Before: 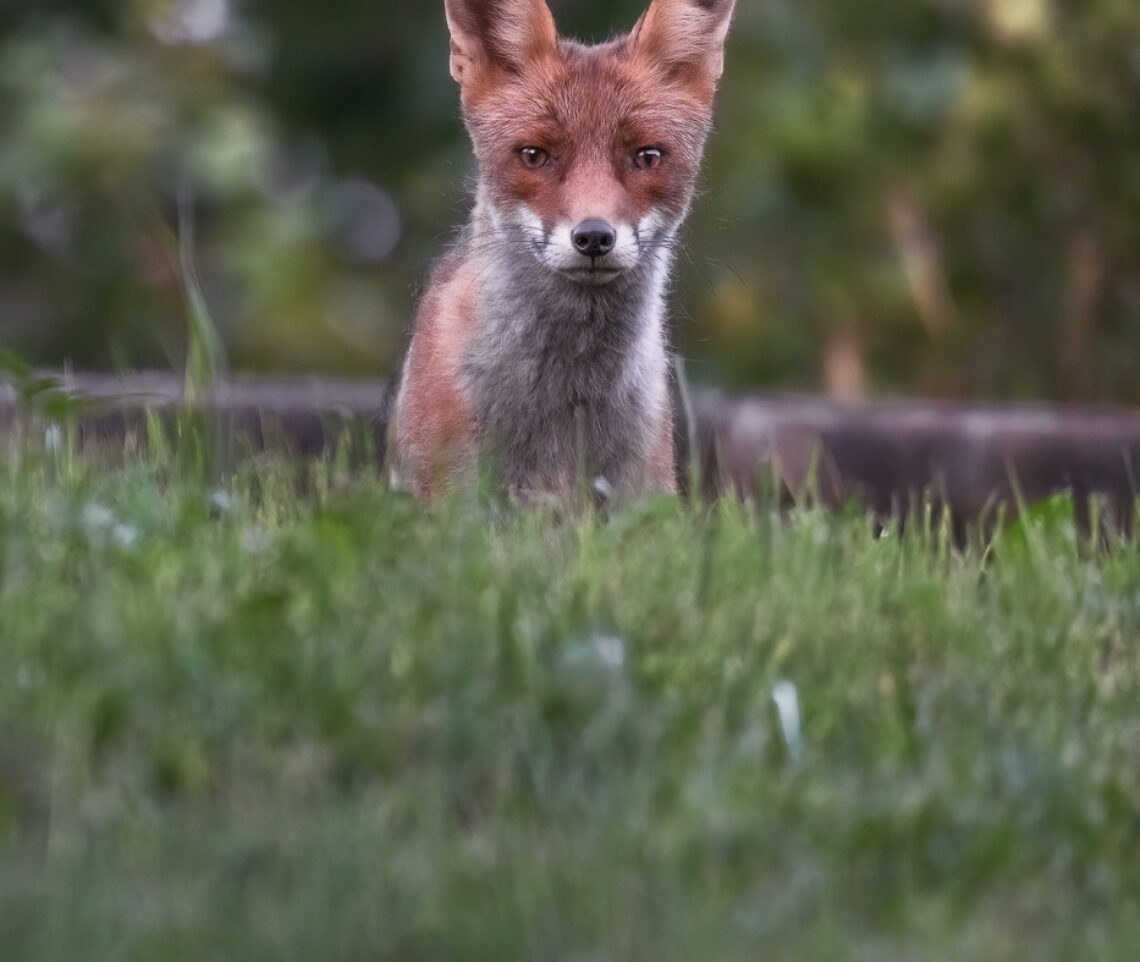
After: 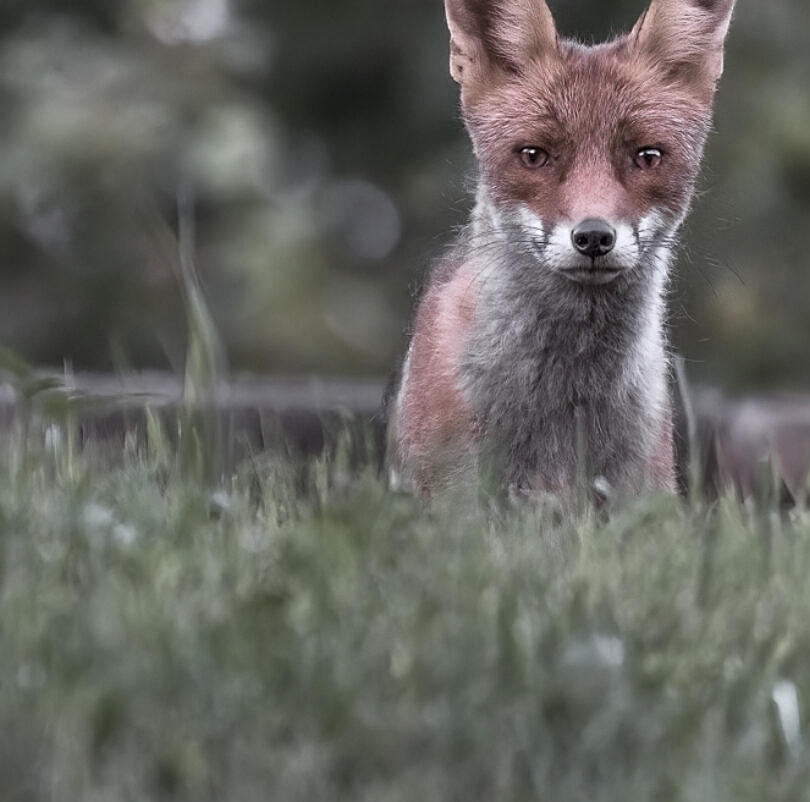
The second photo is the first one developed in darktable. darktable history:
shadows and highlights: soften with gaussian
color correction: highlights a* -2.68, highlights b* 2.57
white balance: red 0.983, blue 1.036
sharpen: on, module defaults
color balance: lift [1, 1, 0.999, 1.001], gamma [1, 1.003, 1.005, 0.995], gain [1, 0.992, 0.988, 1.012], contrast 5%, output saturation 110%
color zones: curves: ch1 [(0, 0.34) (0.143, 0.164) (0.286, 0.152) (0.429, 0.176) (0.571, 0.173) (0.714, 0.188) (0.857, 0.199) (1, 0.34)]
crop: right 28.885%, bottom 16.626%
exposure: compensate highlight preservation false
